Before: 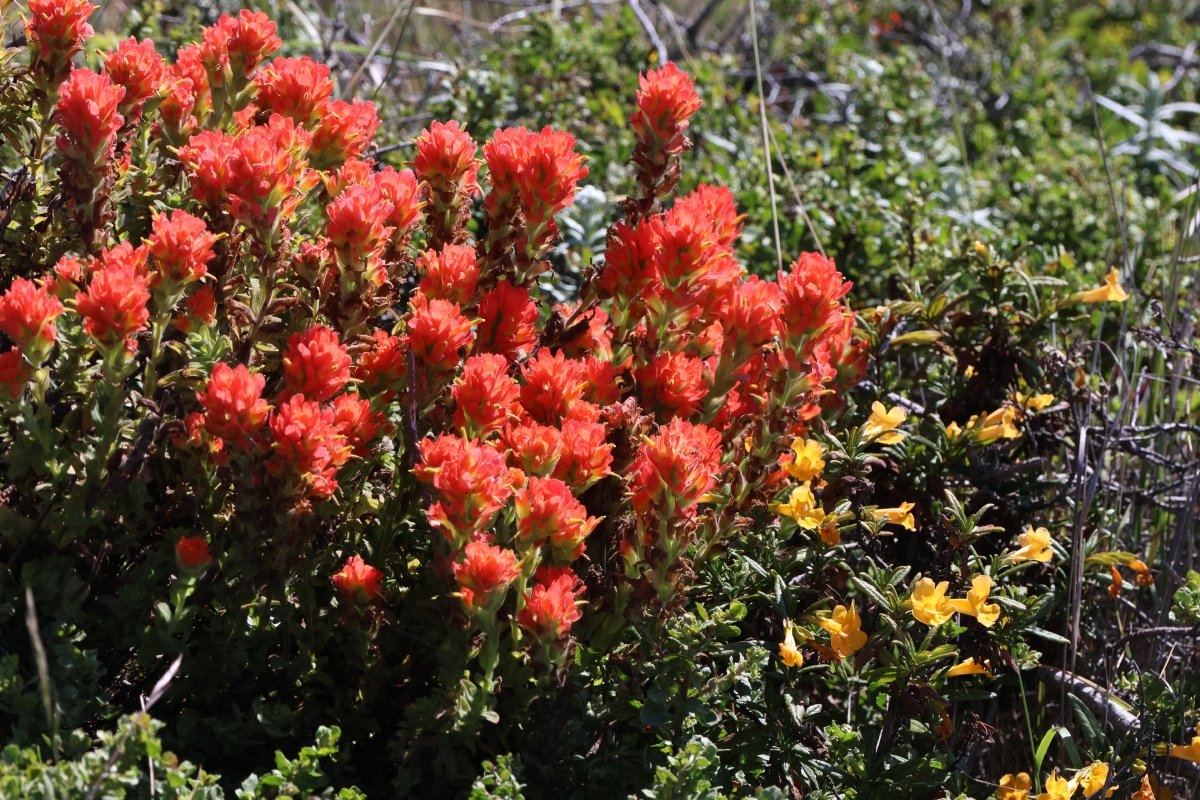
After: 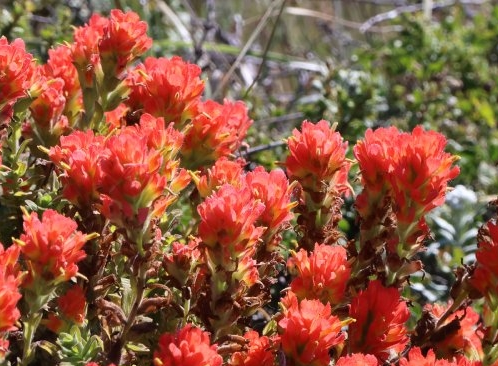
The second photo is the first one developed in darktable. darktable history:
crop and rotate: left 10.815%, top 0.105%, right 47.65%, bottom 54.105%
